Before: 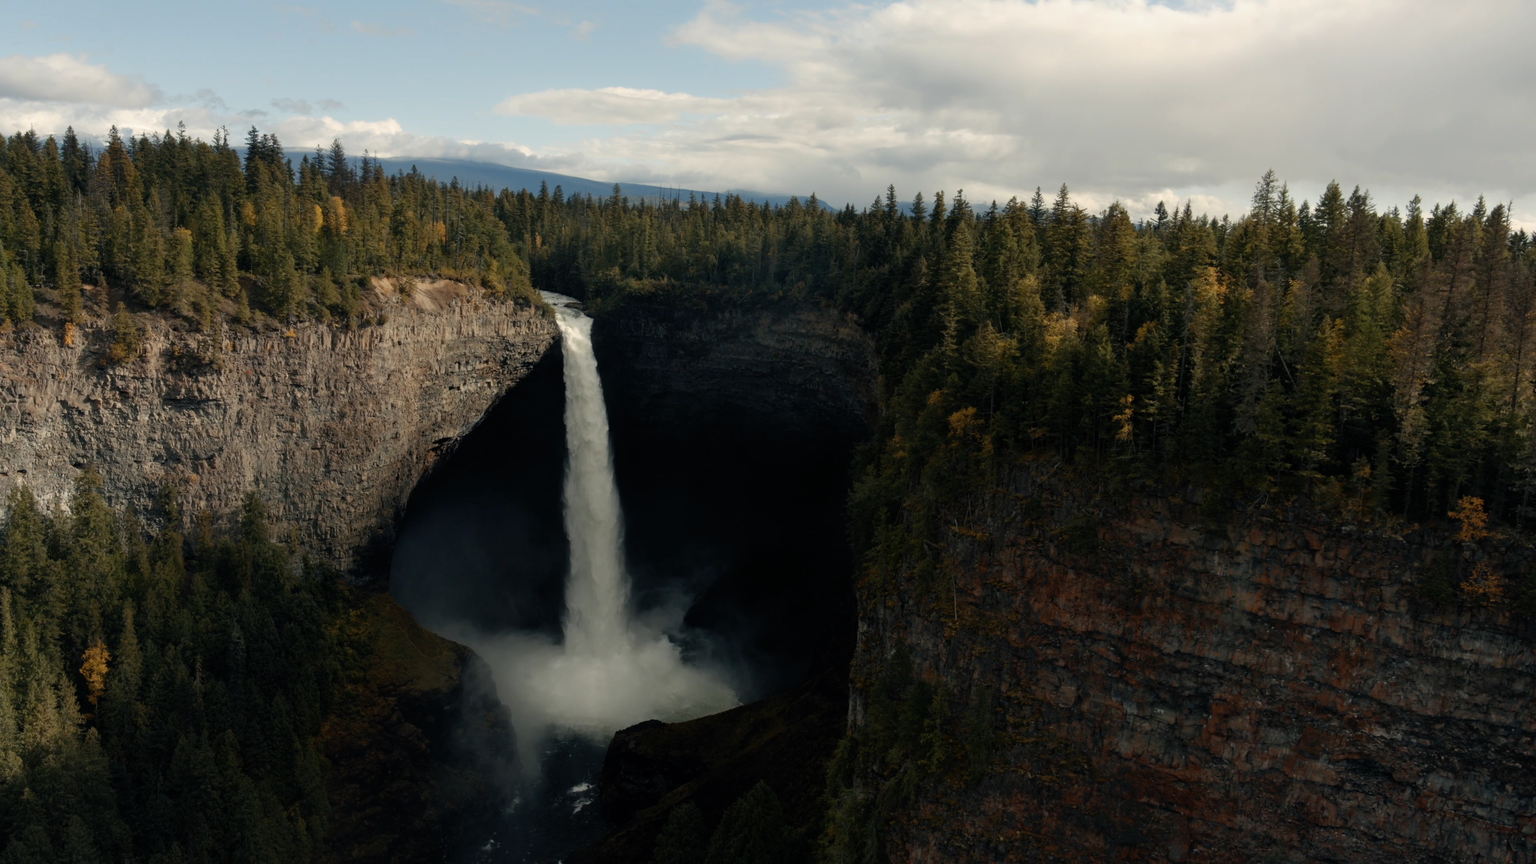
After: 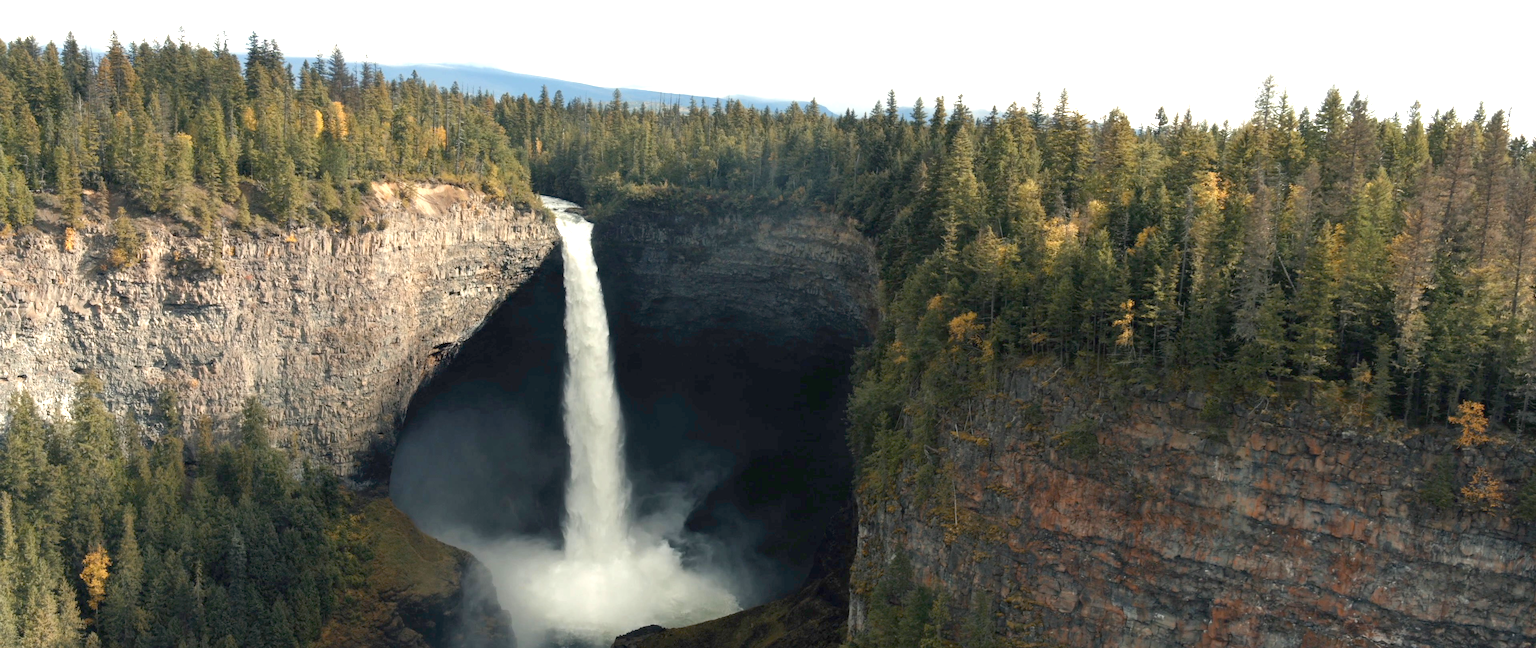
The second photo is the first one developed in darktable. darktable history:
crop: top 11.038%, bottom 13.962%
exposure: black level correction 0, exposure 1.45 EV, compensate exposure bias true, compensate highlight preservation false
